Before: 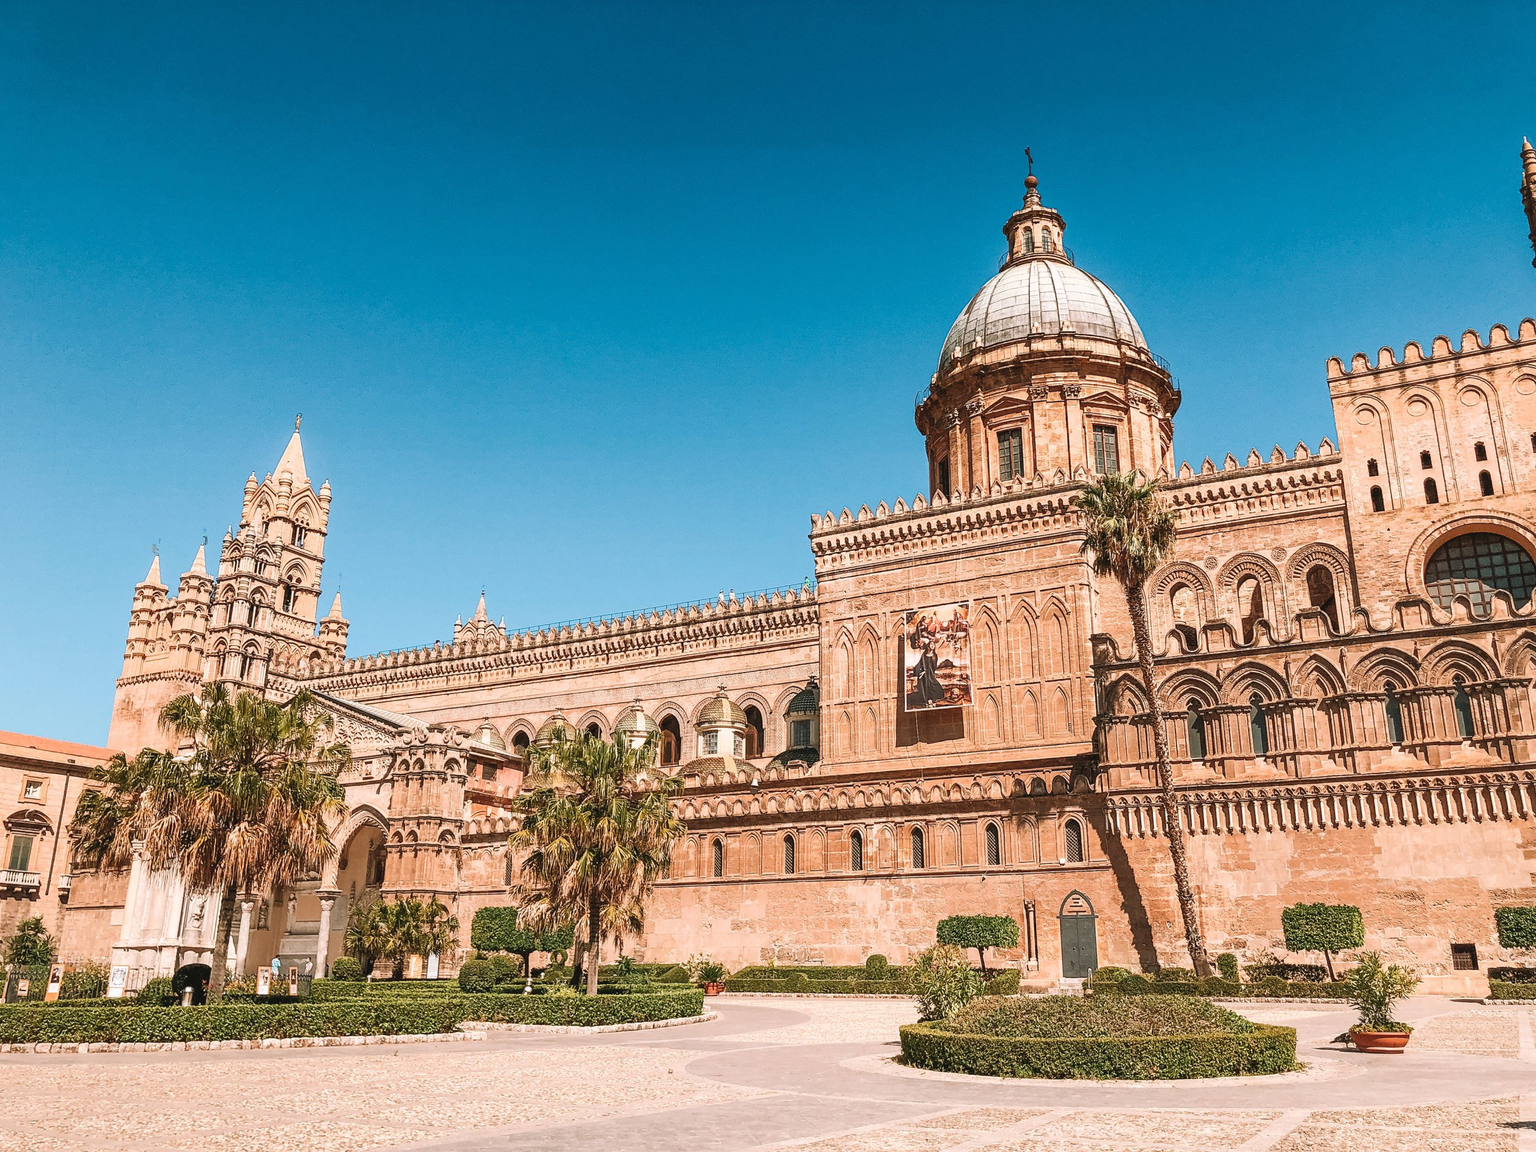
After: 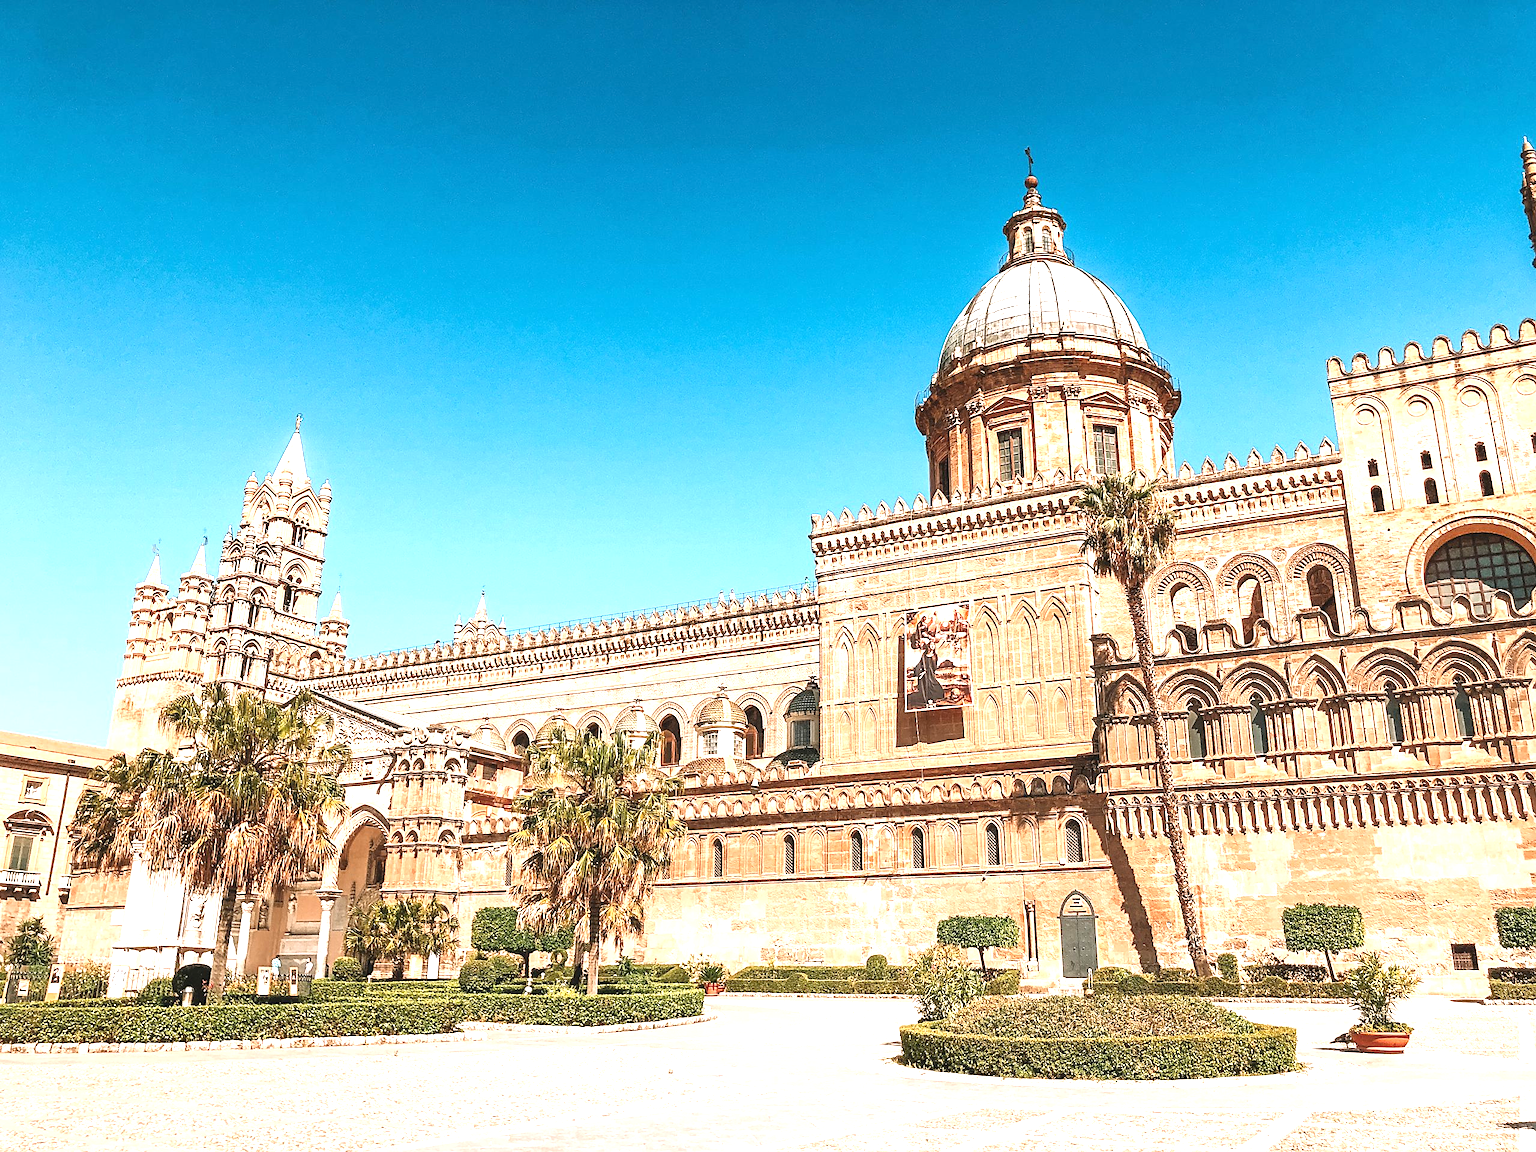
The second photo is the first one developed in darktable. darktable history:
sharpen: amount 0.2
exposure: exposure 1 EV, compensate highlight preservation false
